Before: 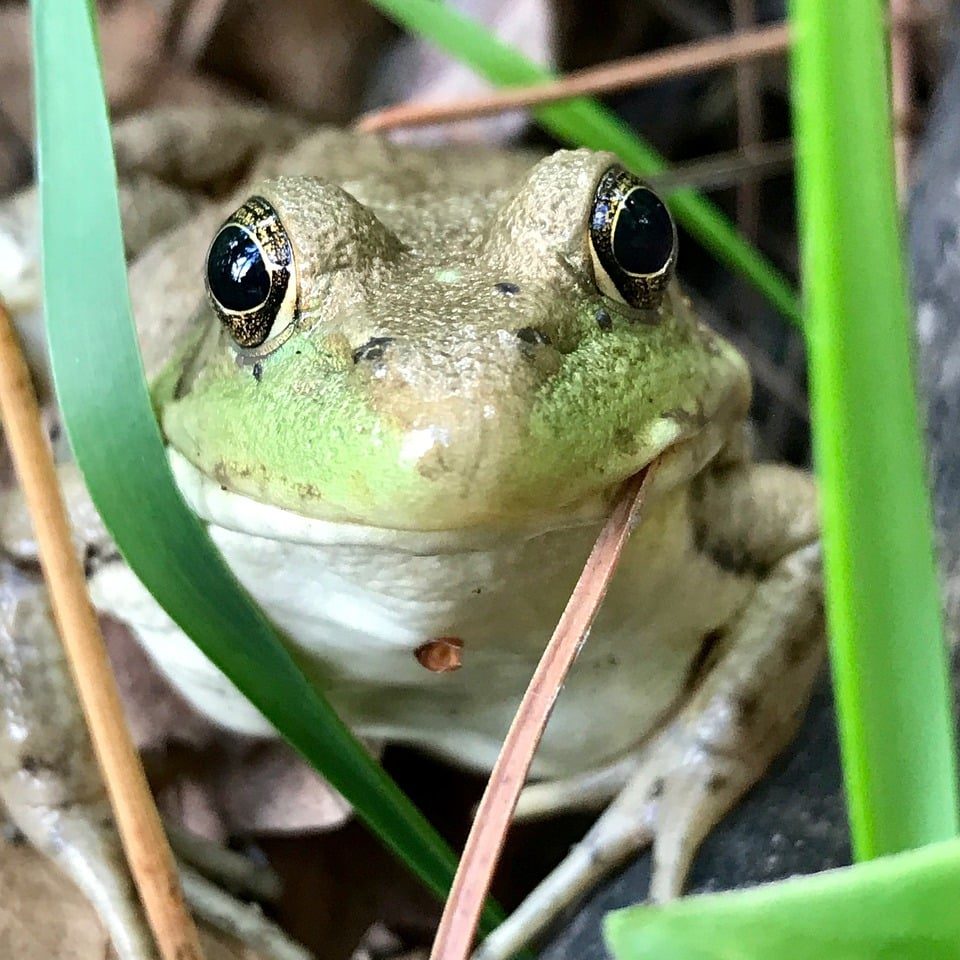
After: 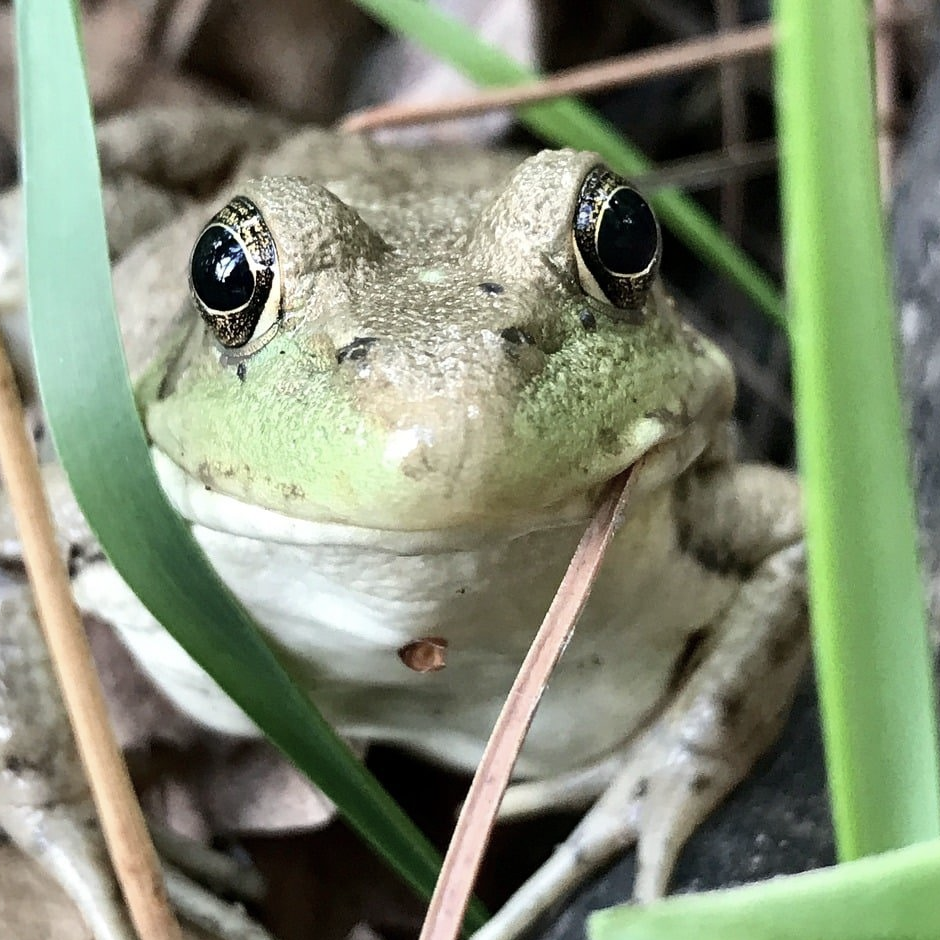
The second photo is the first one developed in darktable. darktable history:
crop: left 1.743%, right 0.268%, bottom 2.011%
contrast brightness saturation: contrast 0.1, saturation -0.36
rotate and perspective: crop left 0, crop top 0
